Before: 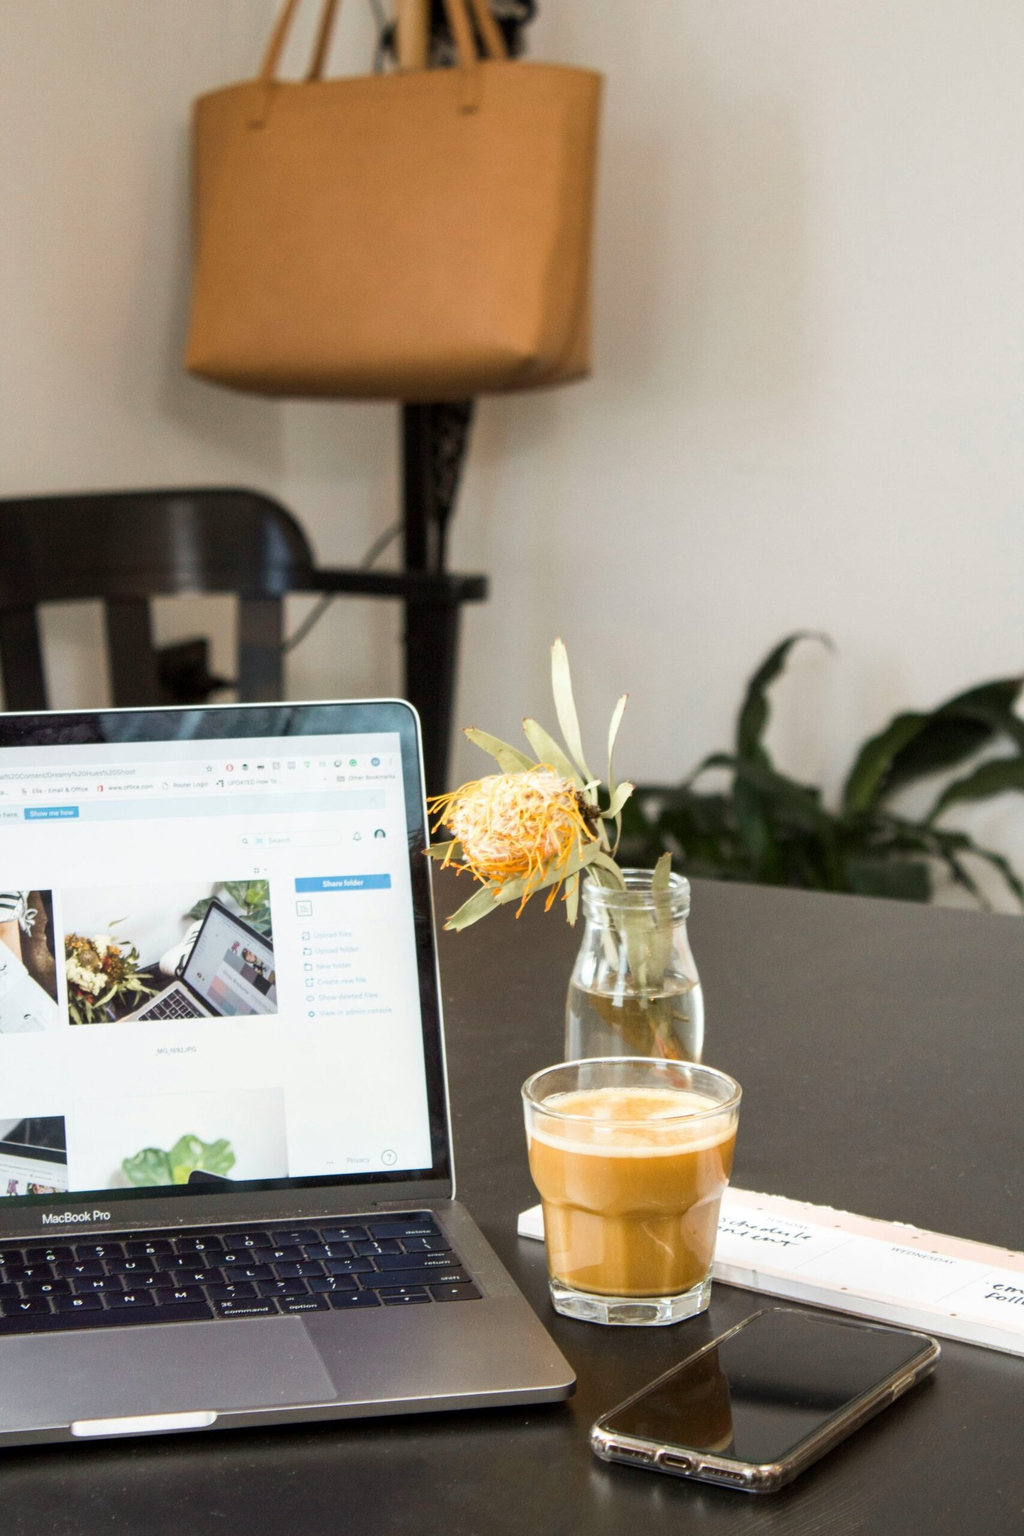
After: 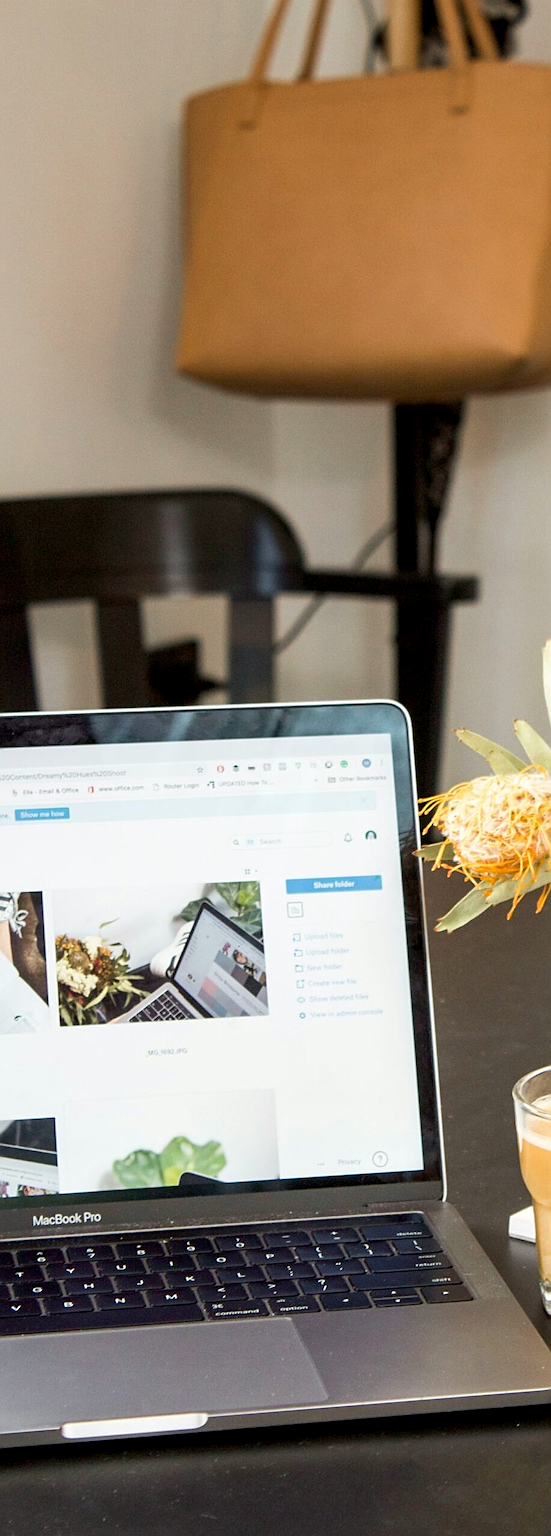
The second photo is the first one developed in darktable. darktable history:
crop: left 0.94%, right 45.281%, bottom 0.086%
sharpen: on, module defaults
exposure: black level correction 0.004, exposure 0.017 EV, compensate highlight preservation false
